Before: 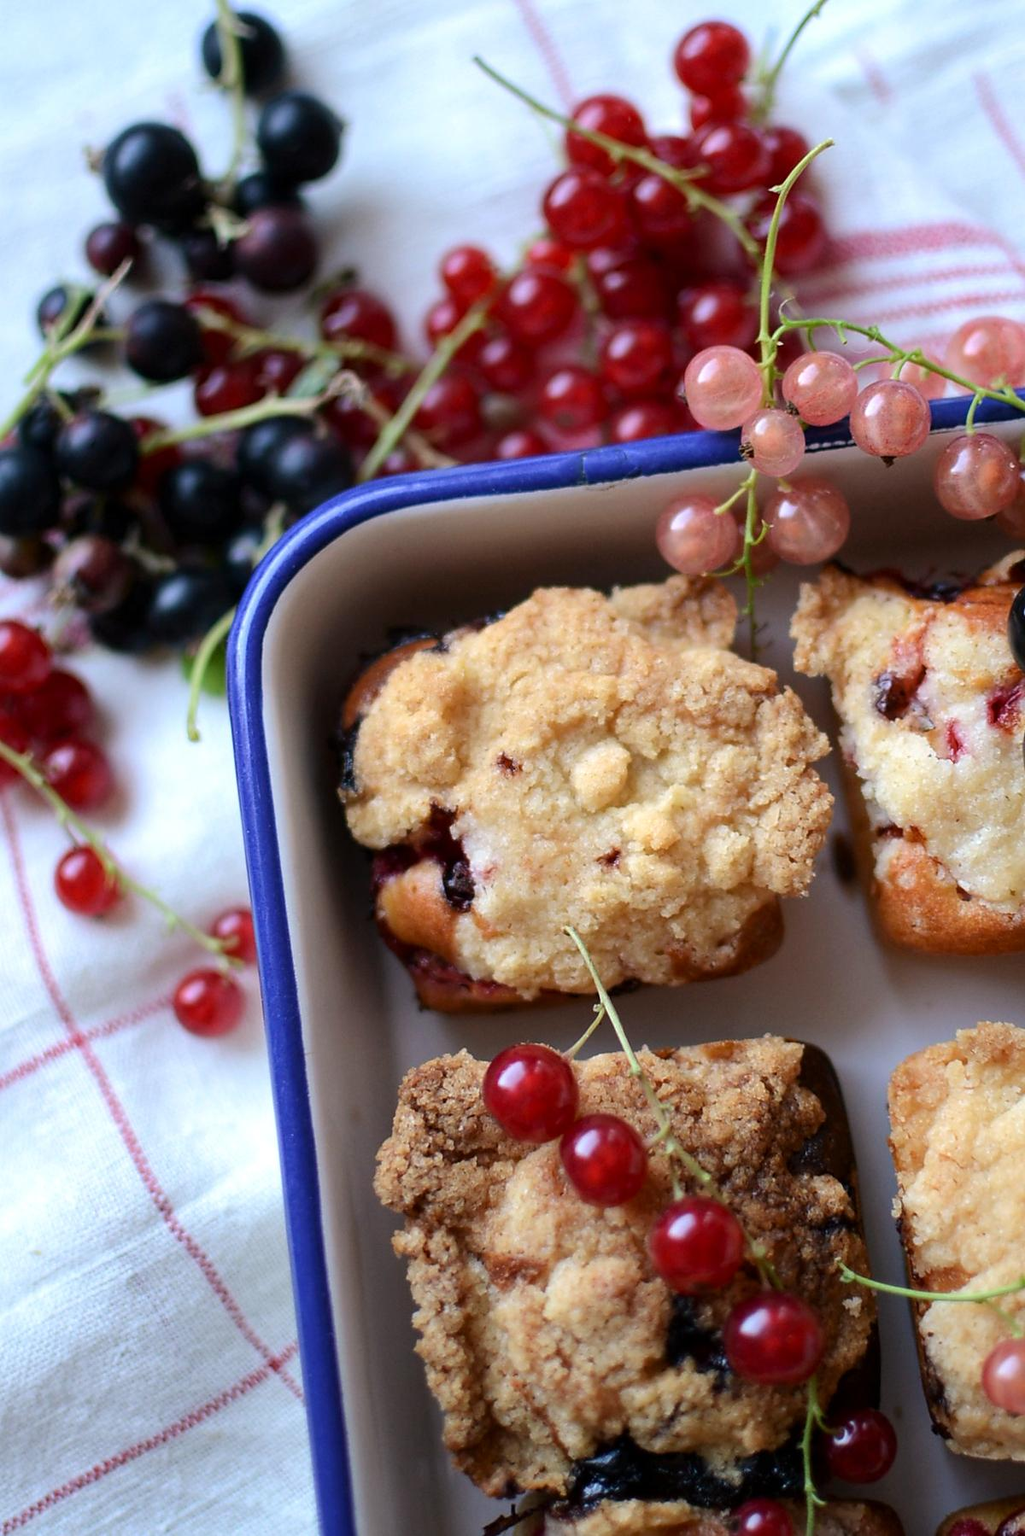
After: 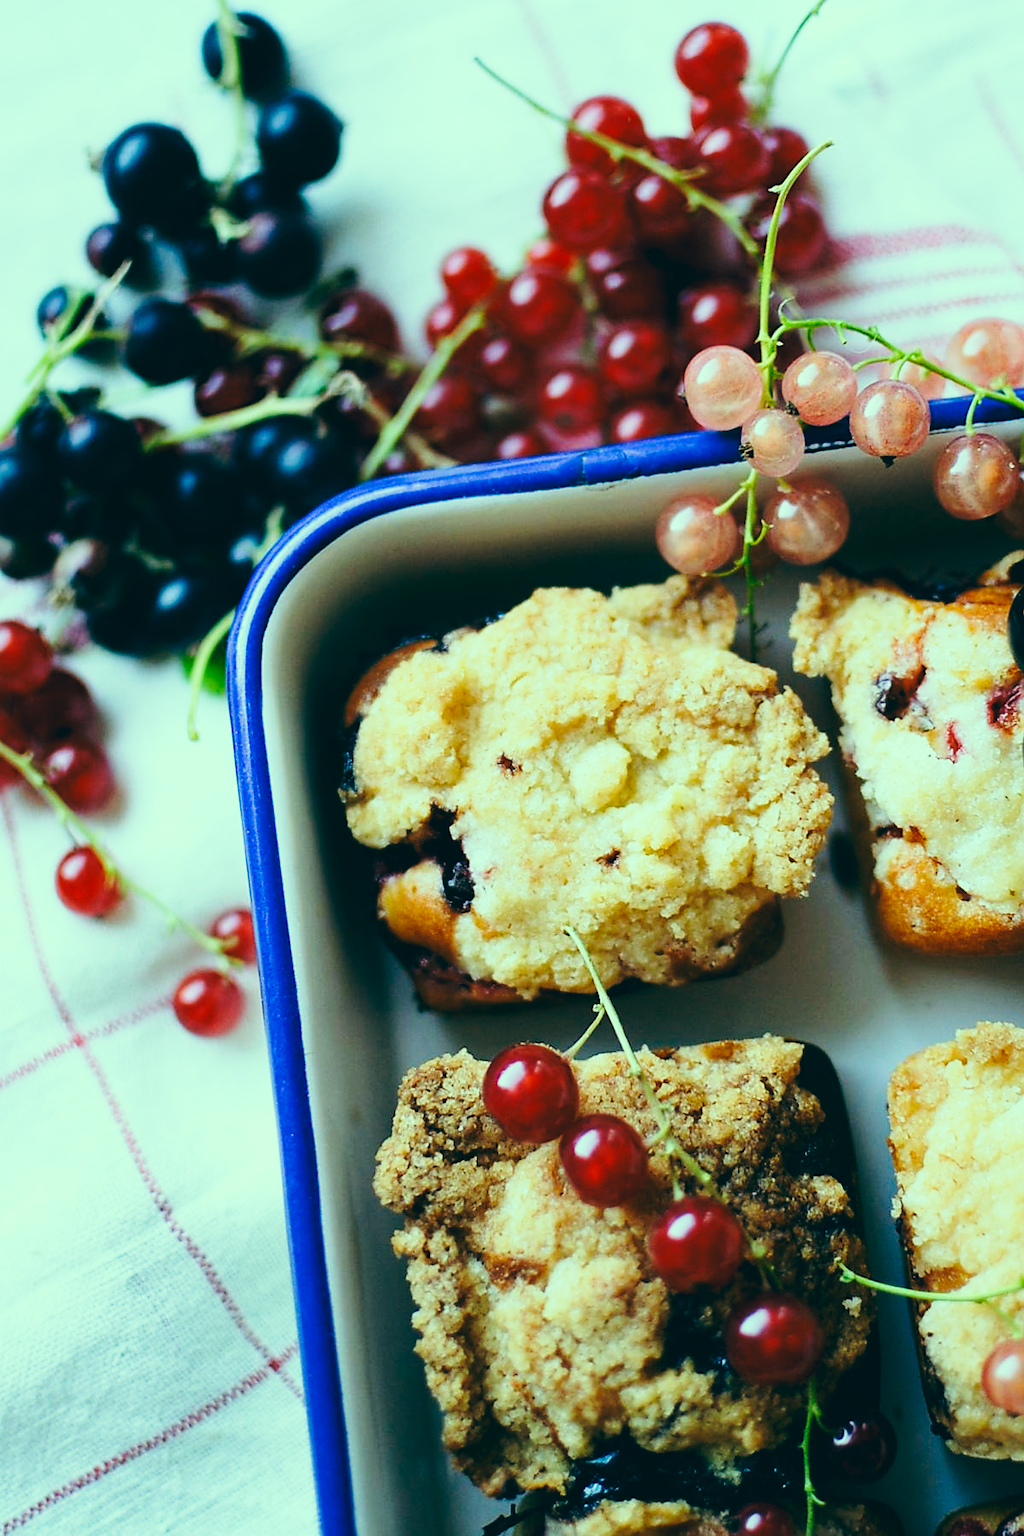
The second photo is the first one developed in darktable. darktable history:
color correction: highlights a* -19.86, highlights b* 9.8, shadows a* -20.61, shadows b* -10.09
sharpen: amount 0.201
tone curve: curves: ch0 [(0.003, 0.023) (0.071, 0.052) (0.249, 0.201) (0.466, 0.557) (0.625, 0.761) (0.783, 0.9) (0.994, 0.968)]; ch1 [(0, 0) (0.262, 0.227) (0.417, 0.386) (0.469, 0.467) (0.502, 0.498) (0.531, 0.521) (0.576, 0.586) (0.612, 0.634) (0.634, 0.68) (0.686, 0.728) (0.994, 0.987)]; ch2 [(0, 0) (0.262, 0.188) (0.385, 0.353) (0.427, 0.424) (0.495, 0.493) (0.518, 0.544) (0.55, 0.579) (0.595, 0.621) (0.644, 0.748) (1, 1)], preserve colors none
